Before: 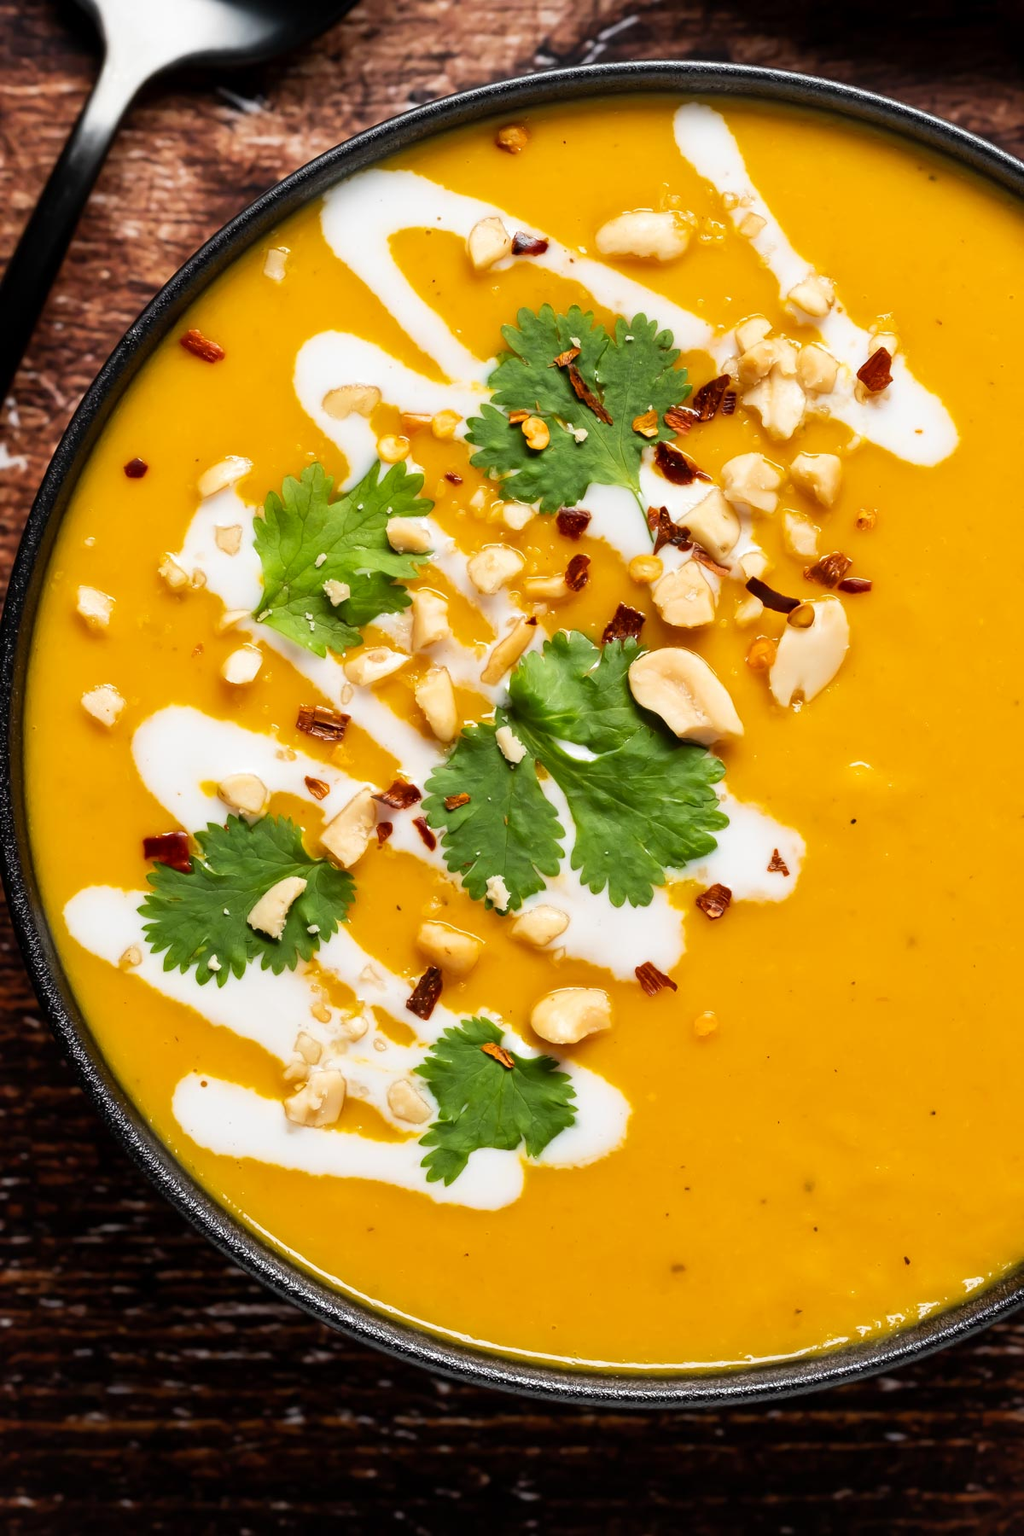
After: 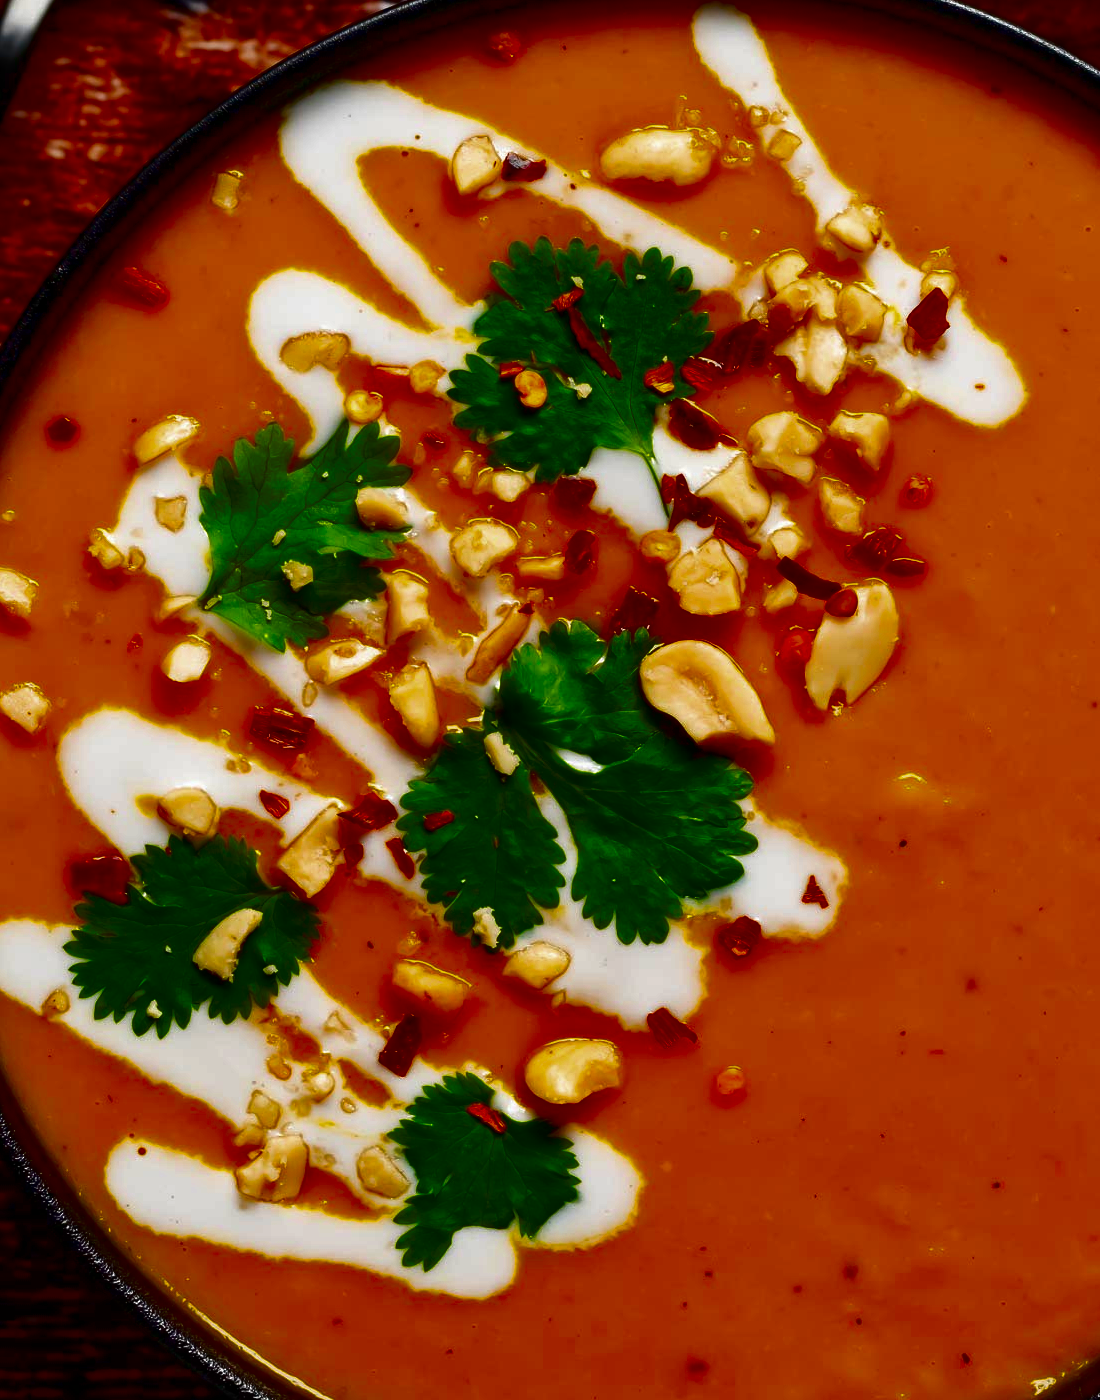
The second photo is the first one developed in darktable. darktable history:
contrast brightness saturation: brightness -1, saturation 1
crop: left 8.155%, top 6.611%, bottom 15.385%
